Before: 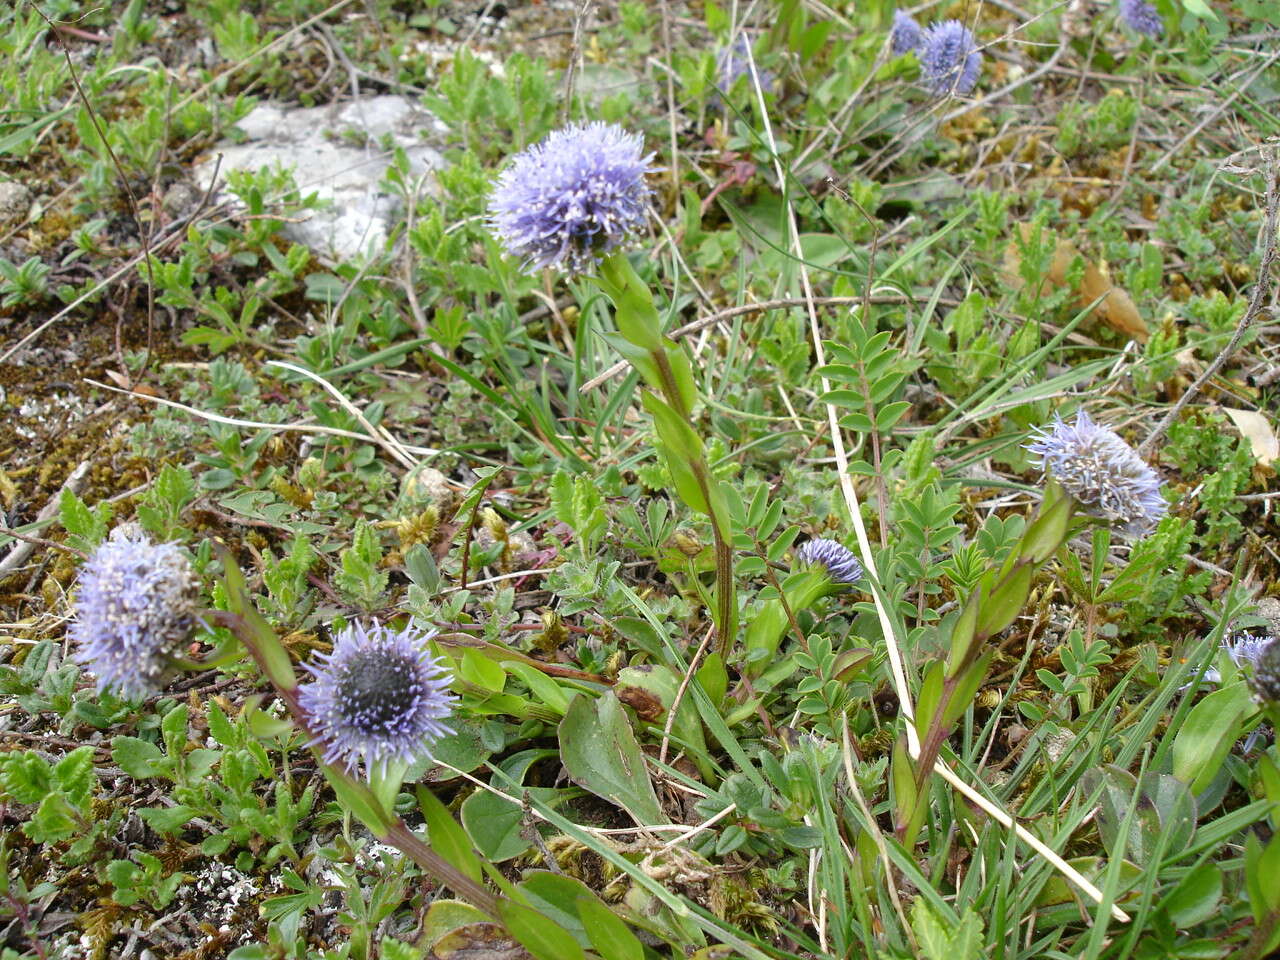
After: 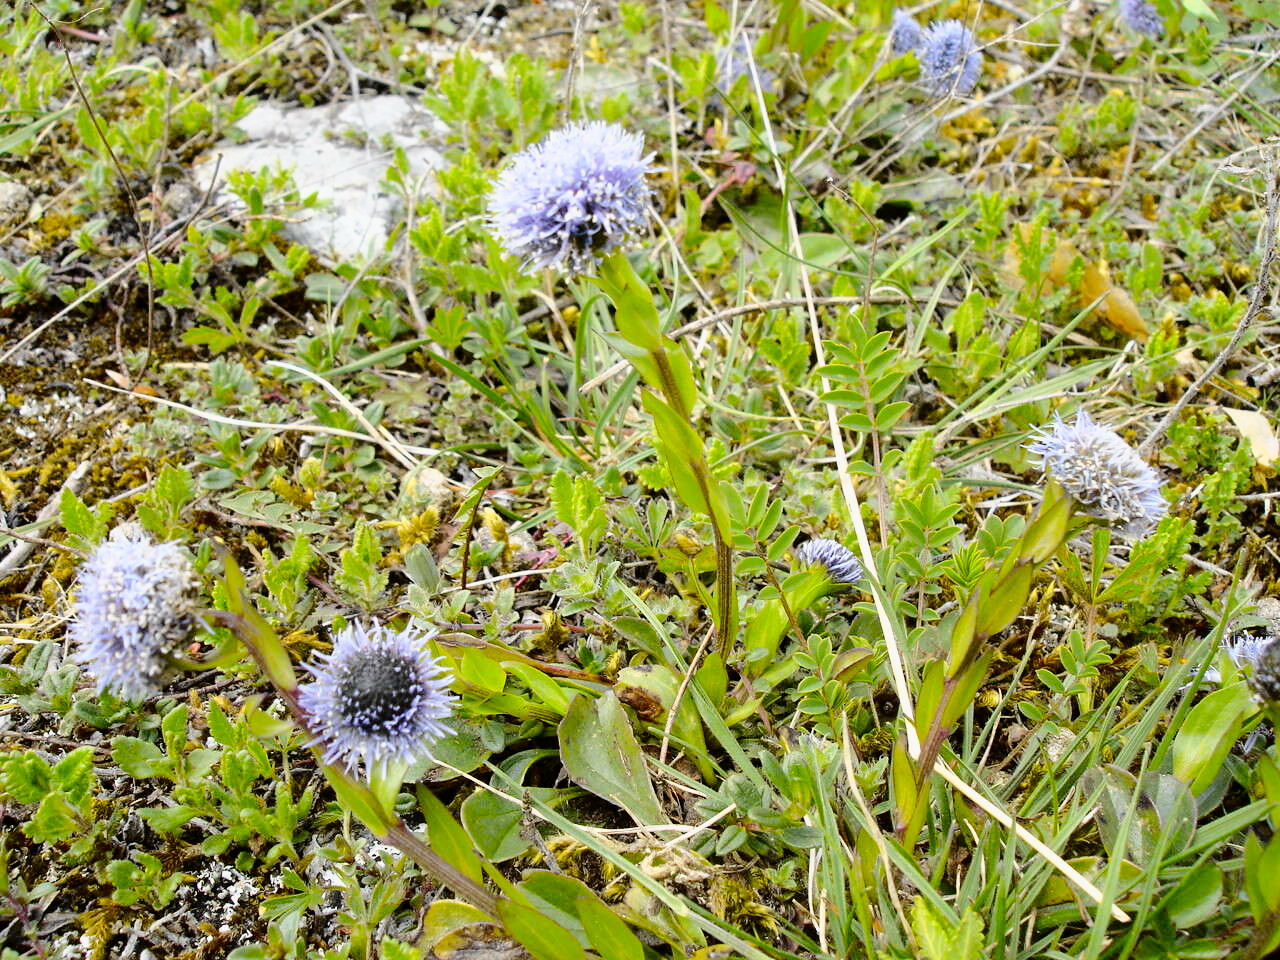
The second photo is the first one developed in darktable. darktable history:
tone curve: curves: ch0 [(0, 0) (0.136, 0.071) (0.346, 0.366) (0.489, 0.573) (0.66, 0.748) (0.858, 0.926) (1, 0.977)]; ch1 [(0, 0) (0.353, 0.344) (0.45, 0.46) (0.498, 0.498) (0.521, 0.512) (0.563, 0.559) (0.592, 0.605) (0.641, 0.673) (1, 1)]; ch2 [(0, 0) (0.333, 0.346) (0.375, 0.375) (0.424, 0.43) (0.476, 0.492) (0.502, 0.502) (0.524, 0.531) (0.579, 0.61) (0.612, 0.644) (0.641, 0.722) (1, 1)], color space Lab, independent channels, preserve colors none
